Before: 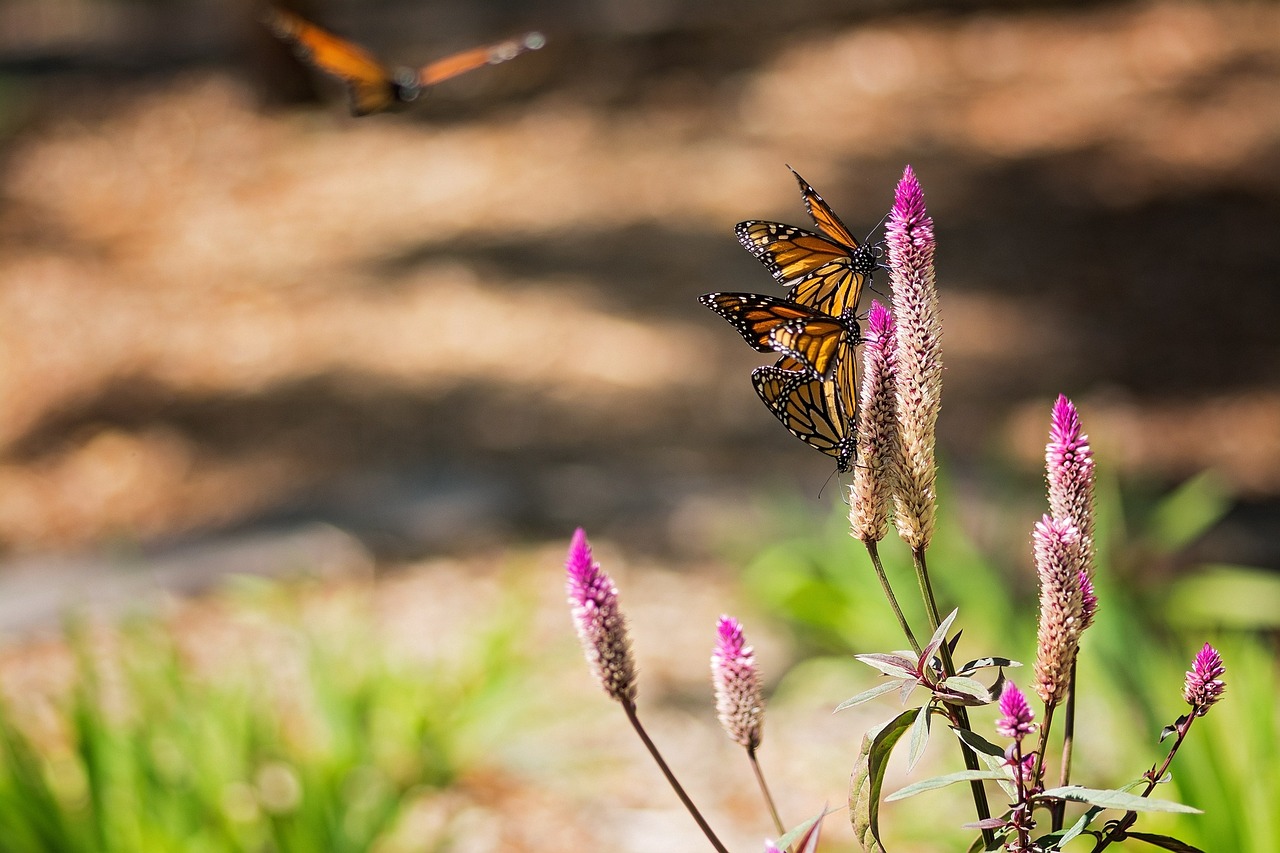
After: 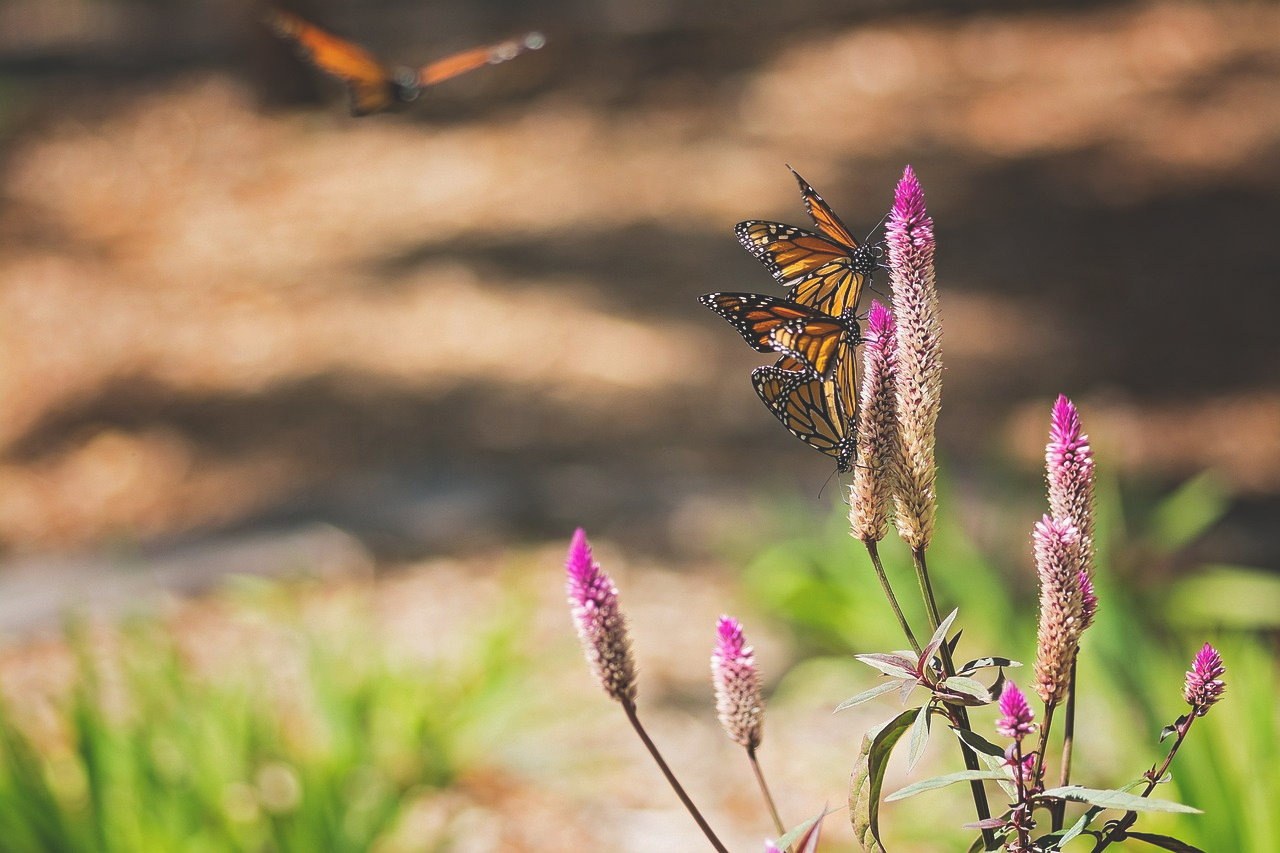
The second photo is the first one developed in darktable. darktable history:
exposure: black level correction -0.023, exposure -0.039 EV, compensate highlight preservation false
contrast brightness saturation: contrast -0.02, brightness -0.01, saturation 0.03
